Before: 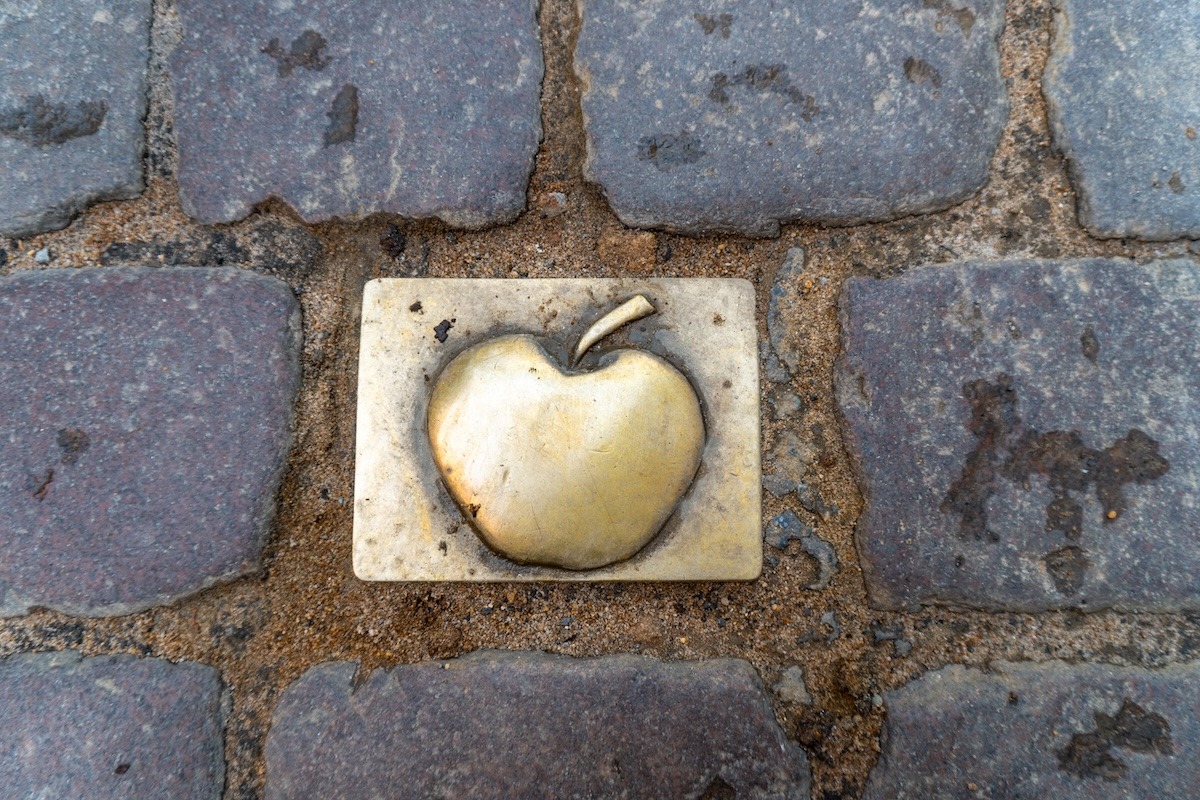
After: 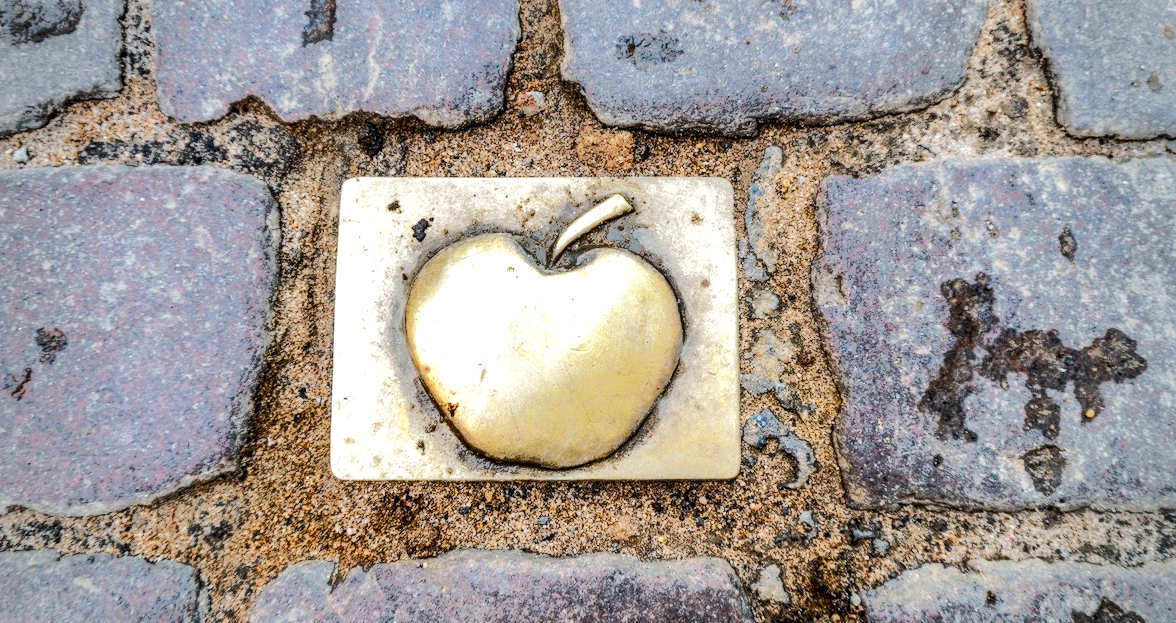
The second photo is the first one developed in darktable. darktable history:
crop and rotate: left 1.85%, top 12.713%, right 0.147%, bottom 9.349%
base curve: curves: ch0 [(0, 0) (0.204, 0.334) (0.55, 0.733) (1, 1)], preserve colors none
tone curve: curves: ch0 [(0, 0) (0.003, 0.015) (0.011, 0.019) (0.025, 0.025) (0.044, 0.039) (0.069, 0.053) (0.1, 0.076) (0.136, 0.107) (0.177, 0.143) (0.224, 0.19) (0.277, 0.253) (0.335, 0.32) (0.399, 0.412) (0.468, 0.524) (0.543, 0.668) (0.623, 0.717) (0.709, 0.769) (0.801, 0.82) (0.898, 0.865) (1, 1)], color space Lab, linked channels, preserve colors none
vignetting: on, module defaults
local contrast: detail 150%
tone equalizer: -8 EV -0.427 EV, -7 EV -0.371 EV, -6 EV -0.345 EV, -5 EV -0.207 EV, -3 EV 0.254 EV, -2 EV 0.344 EV, -1 EV 0.363 EV, +0 EV 0.399 EV
shadows and highlights: soften with gaussian
